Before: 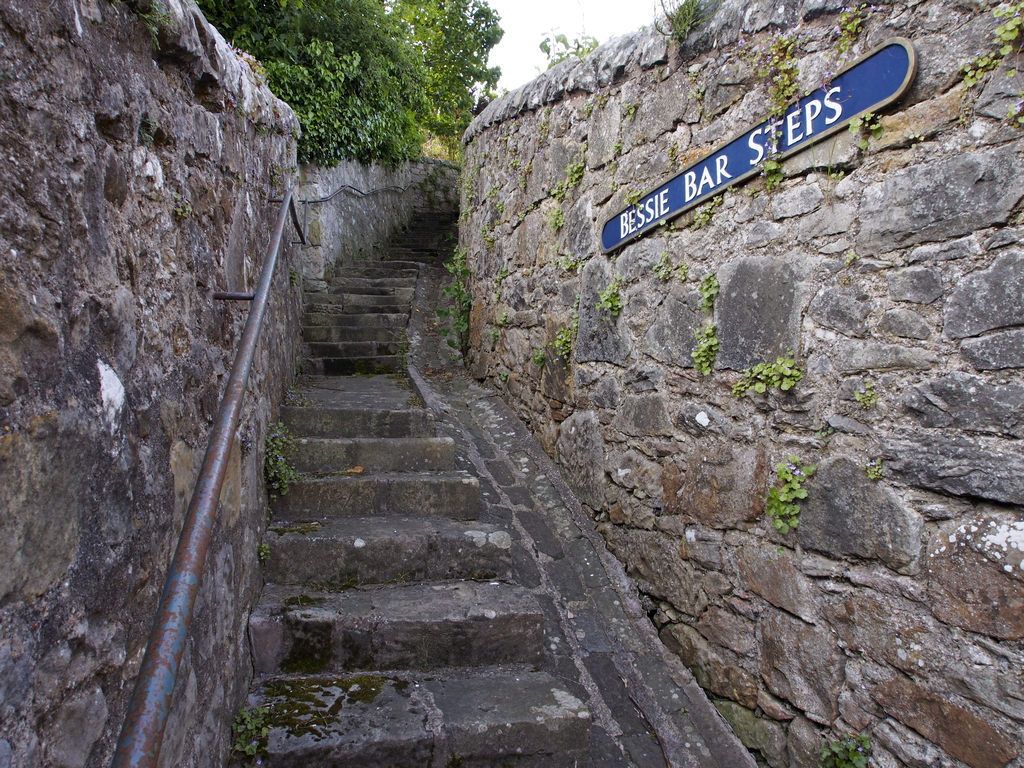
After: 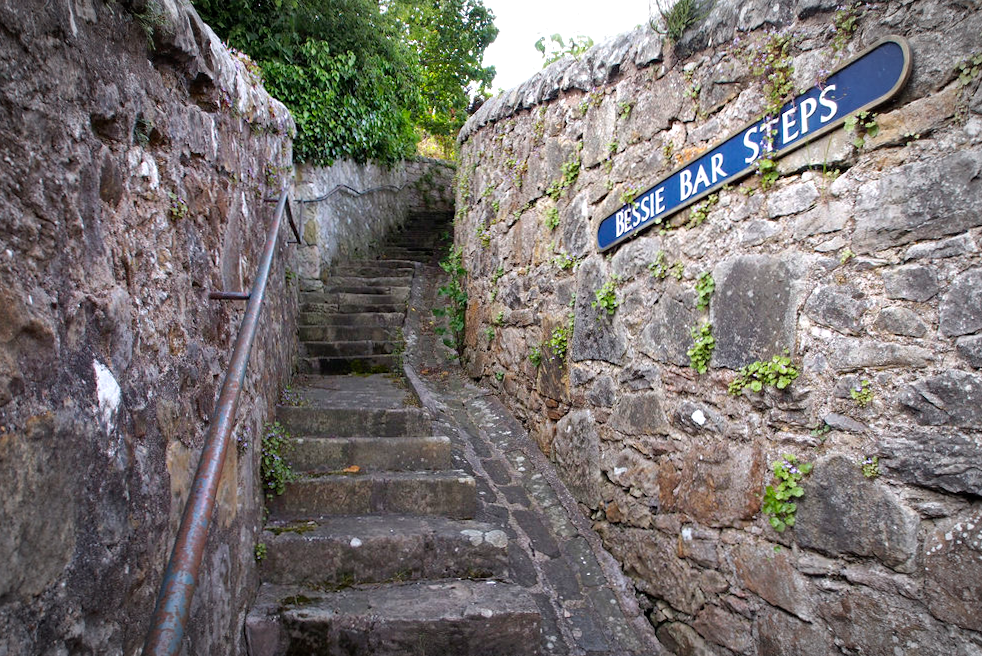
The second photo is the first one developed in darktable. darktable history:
crop and rotate: angle 0.158°, left 0.243%, right 3.477%, bottom 14.243%
exposure: black level correction 0, exposure 0.499 EV, compensate exposure bias true, compensate highlight preservation false
vignetting: automatic ratio true
